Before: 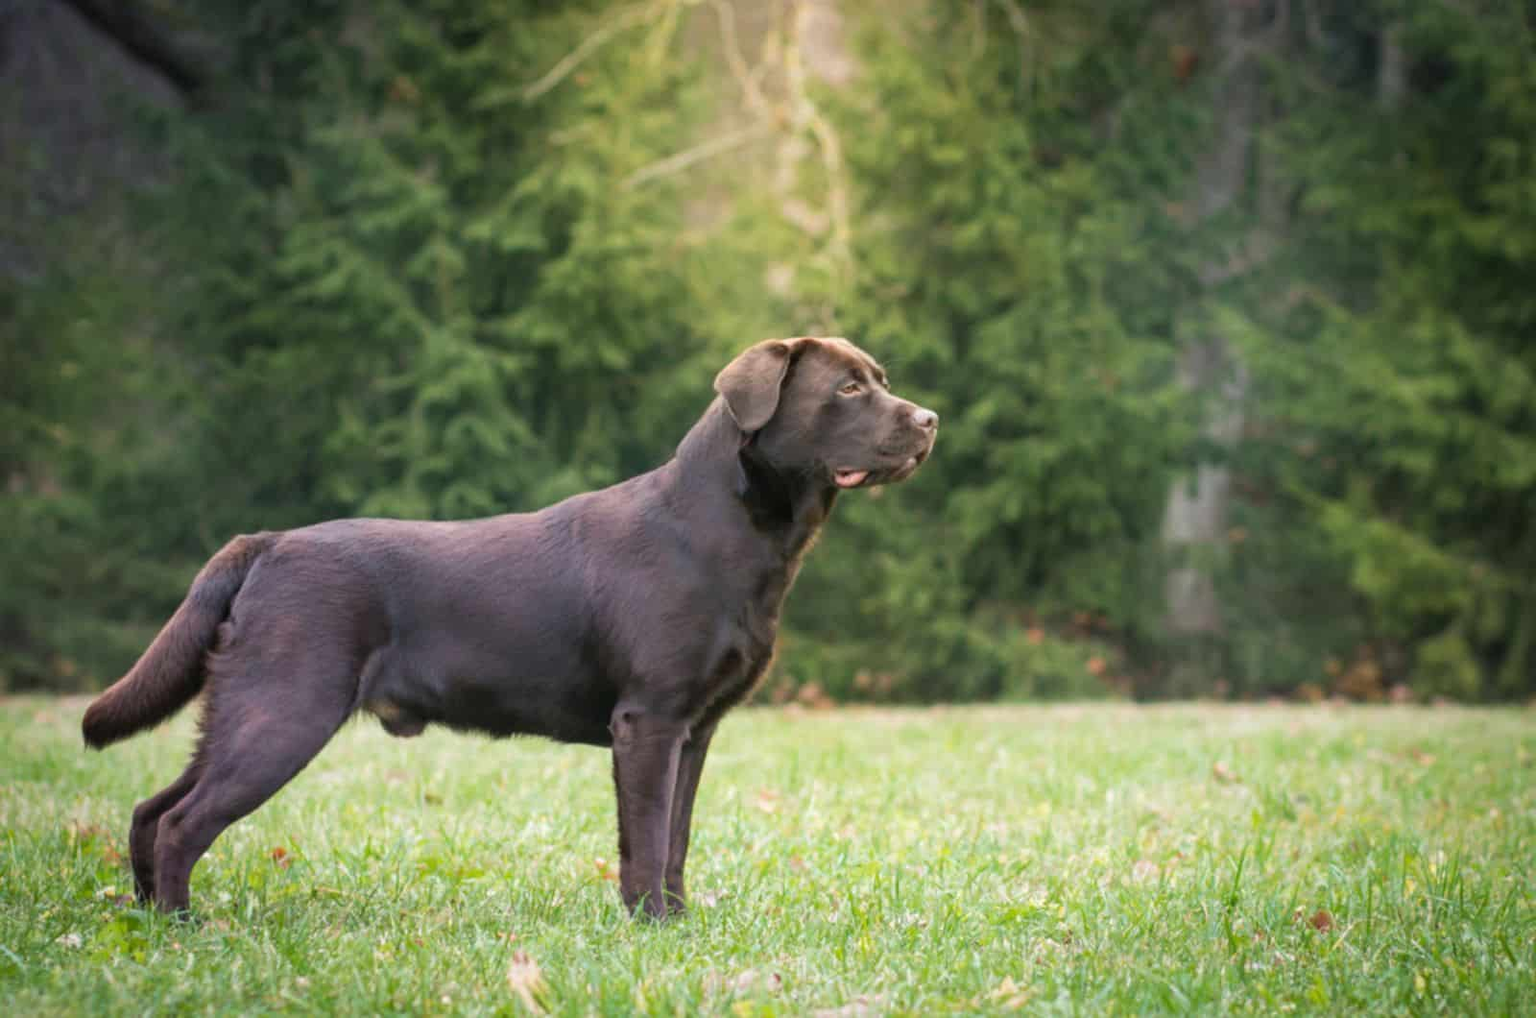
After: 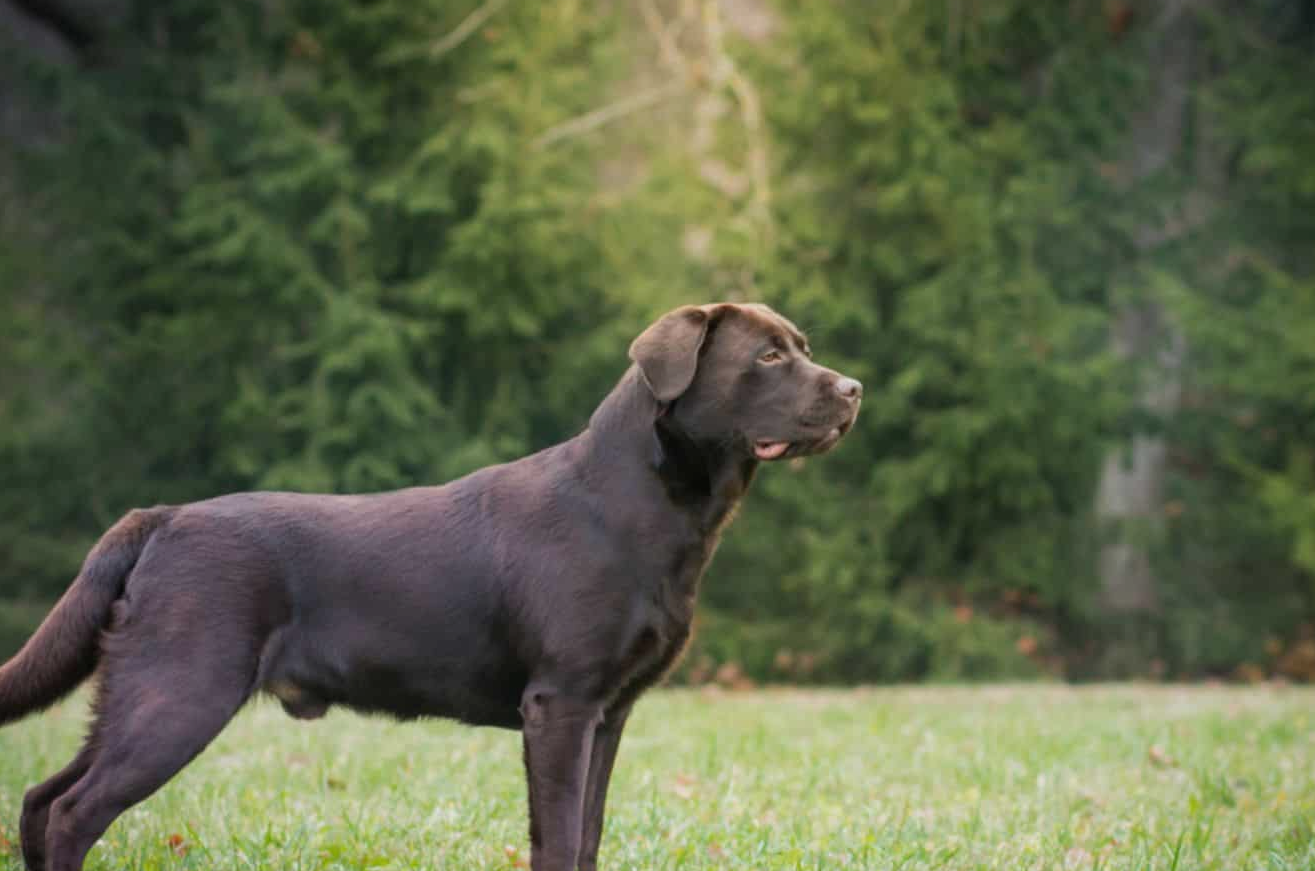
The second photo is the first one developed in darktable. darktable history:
crop and rotate: left 7.196%, top 4.574%, right 10.605%, bottom 13.178%
tone equalizer: on, module defaults
white balance: emerald 1
exposure: exposure -0.36 EV, compensate highlight preservation false
